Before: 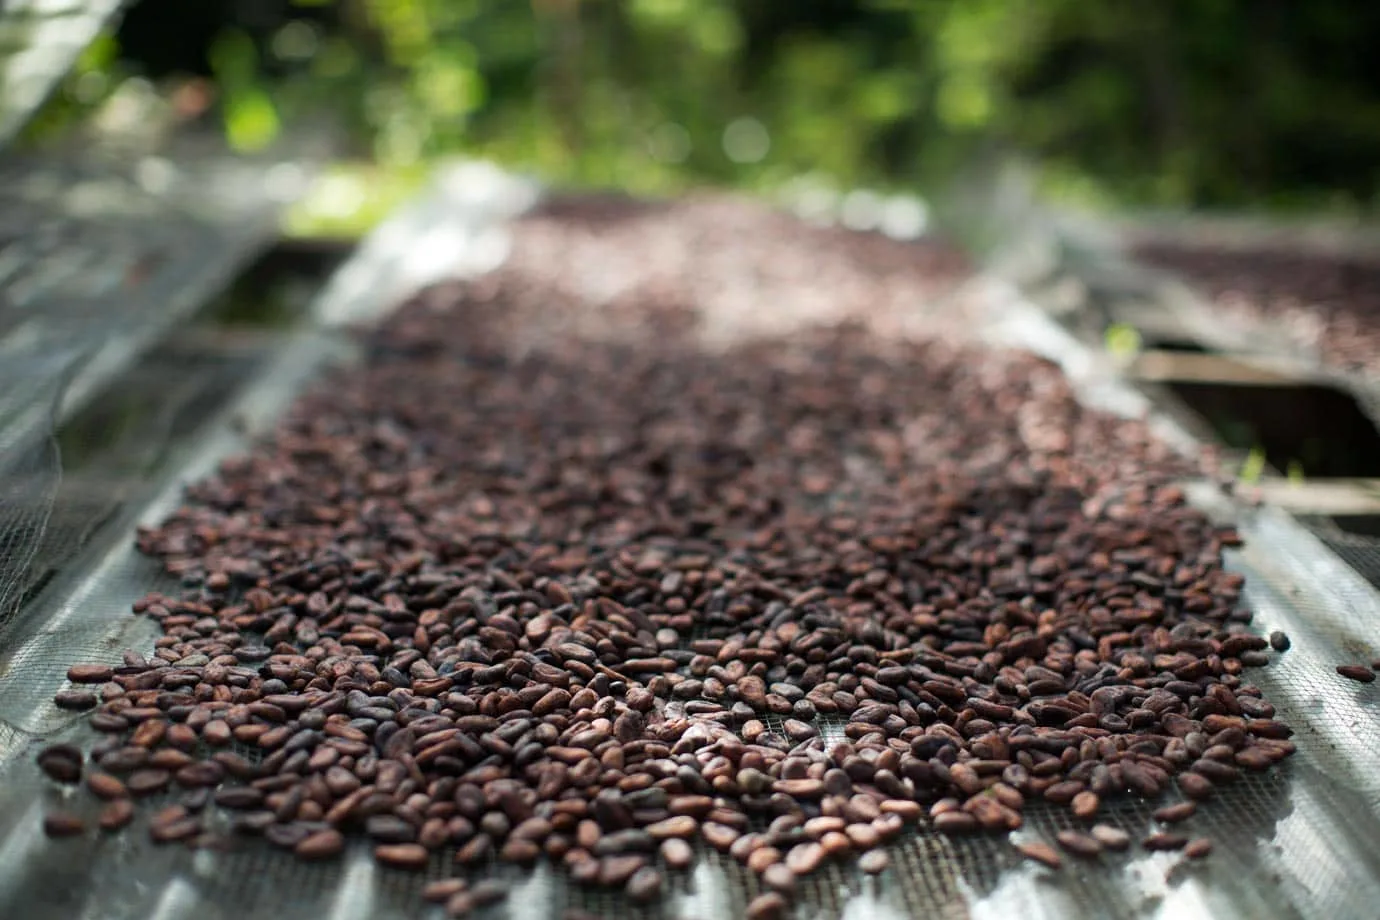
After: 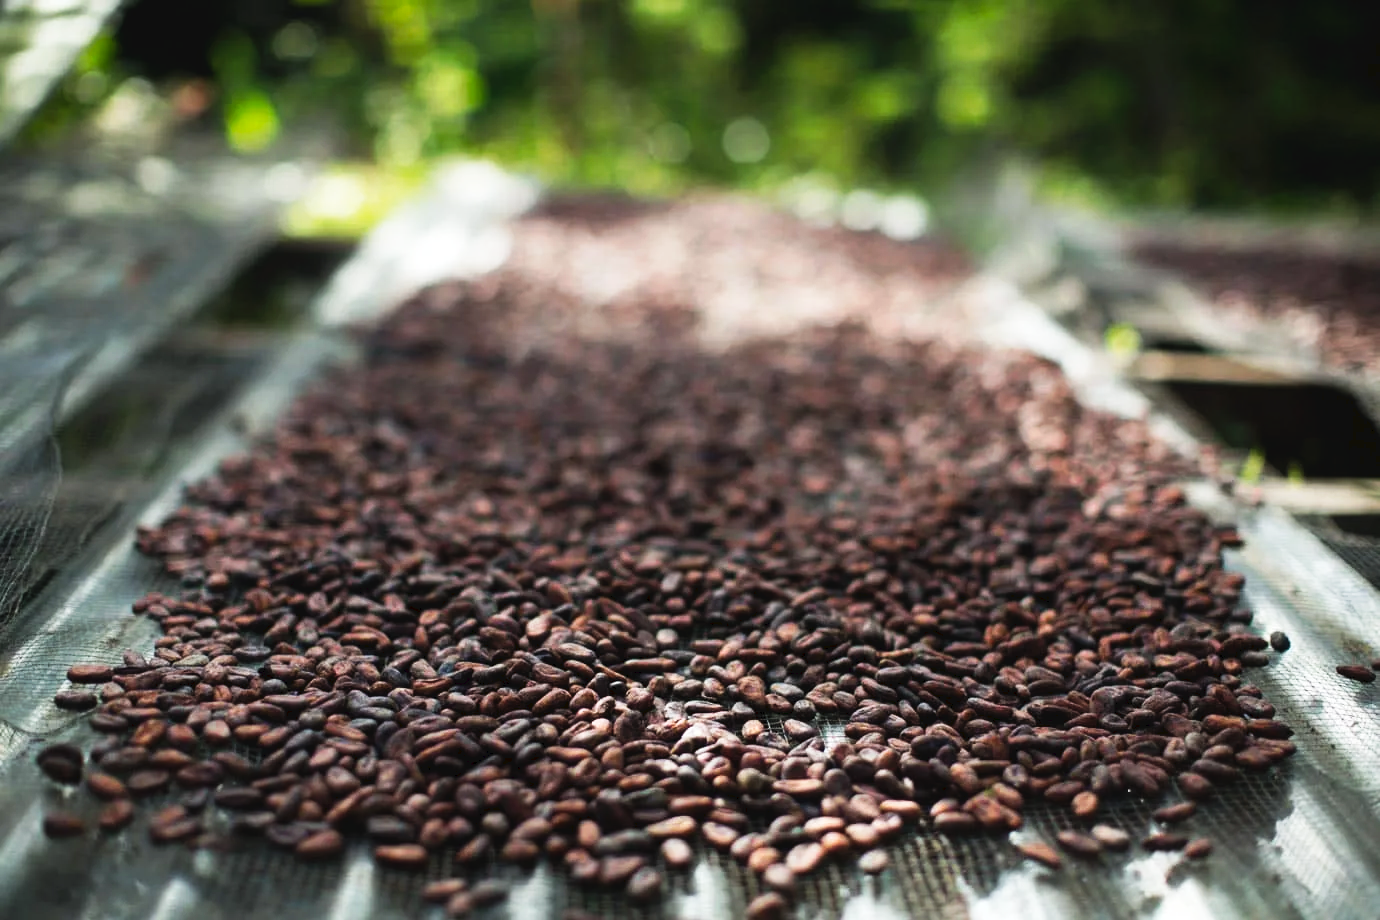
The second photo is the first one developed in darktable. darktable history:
tone curve: curves: ch0 [(0, 0) (0.003, 0.036) (0.011, 0.04) (0.025, 0.042) (0.044, 0.052) (0.069, 0.066) (0.1, 0.085) (0.136, 0.106) (0.177, 0.144) (0.224, 0.188) (0.277, 0.241) (0.335, 0.307) (0.399, 0.382) (0.468, 0.466) (0.543, 0.56) (0.623, 0.672) (0.709, 0.772) (0.801, 0.876) (0.898, 0.949) (1, 1)], preserve colors none
white balance: emerald 1
